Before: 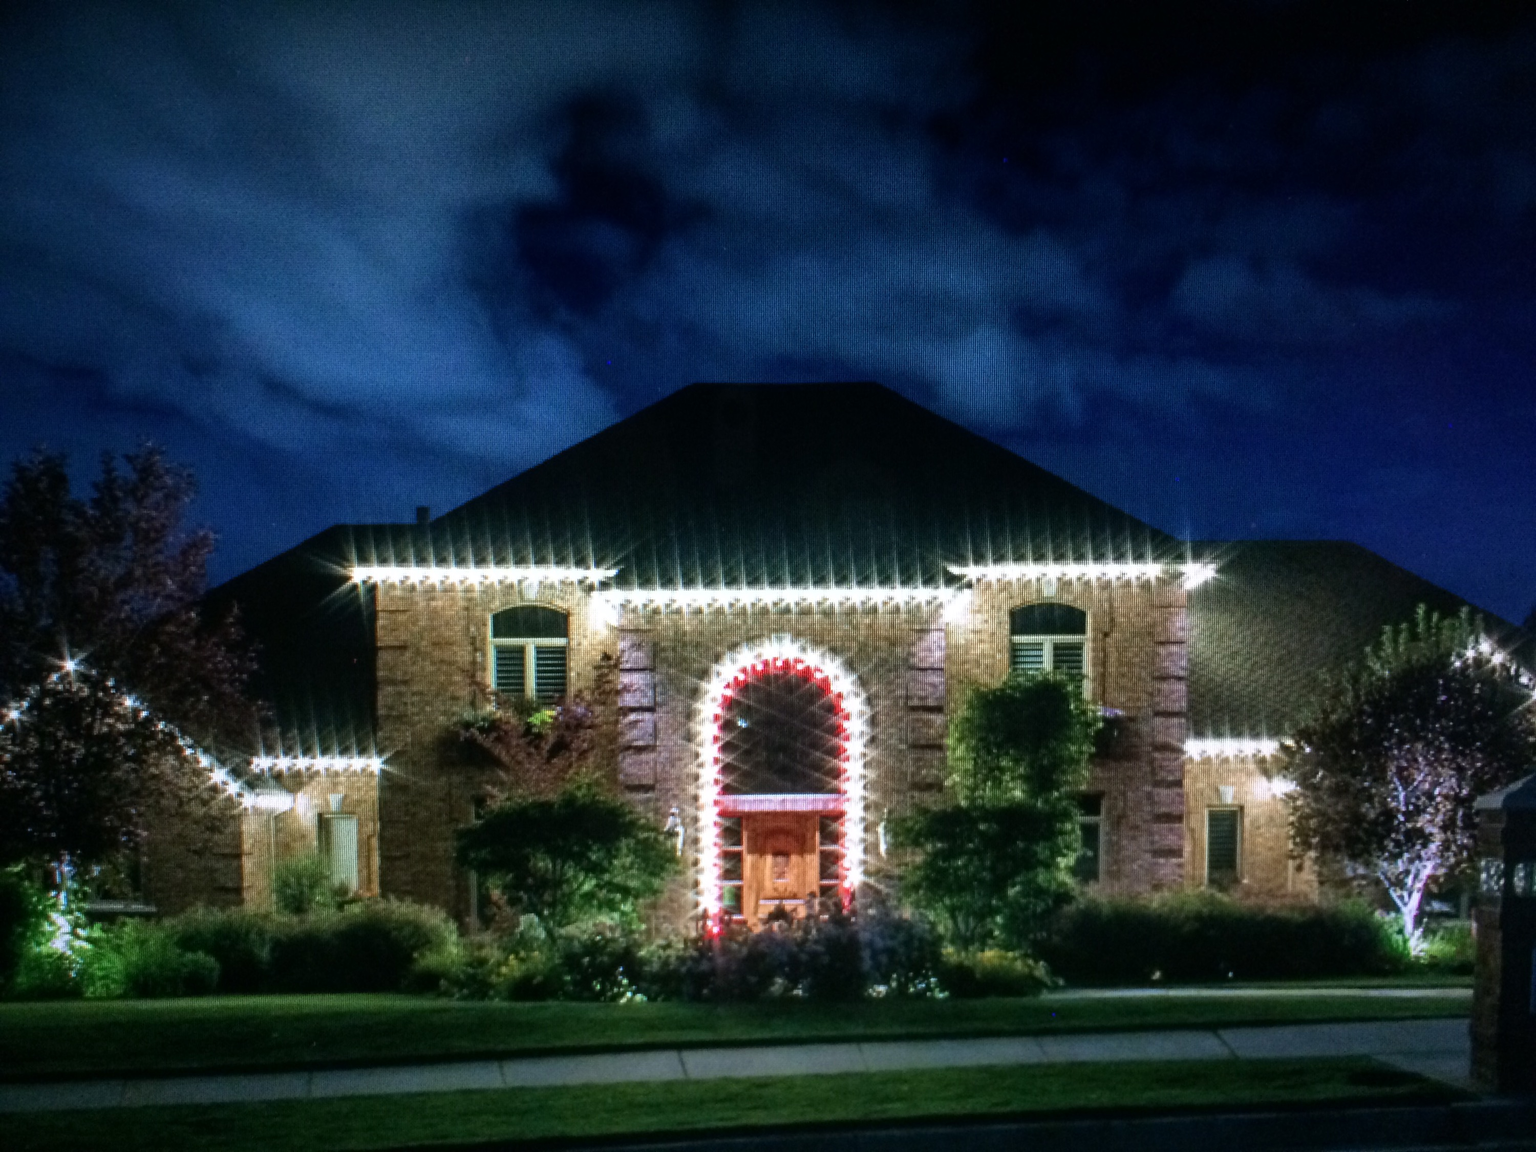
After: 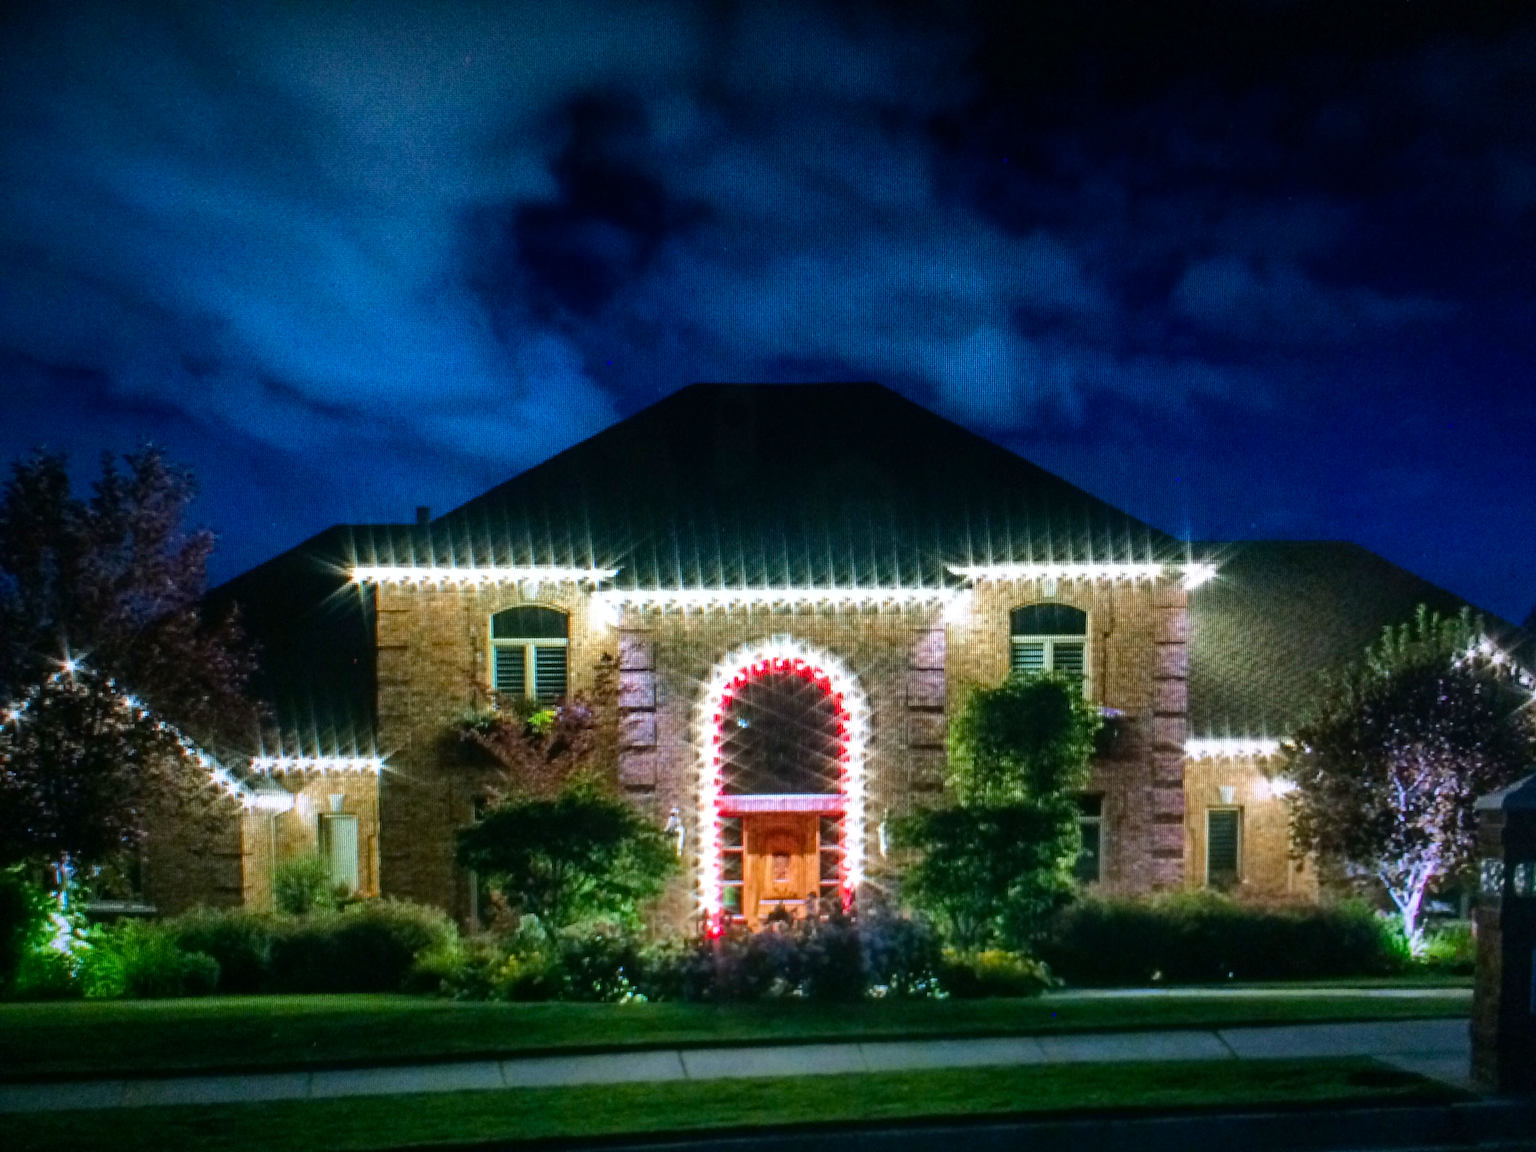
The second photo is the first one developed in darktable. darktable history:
tone equalizer: on, module defaults
color balance rgb: perceptual saturation grading › global saturation 25%, perceptual brilliance grading › mid-tones 10%, perceptual brilliance grading › shadows 15%, global vibrance 20%
